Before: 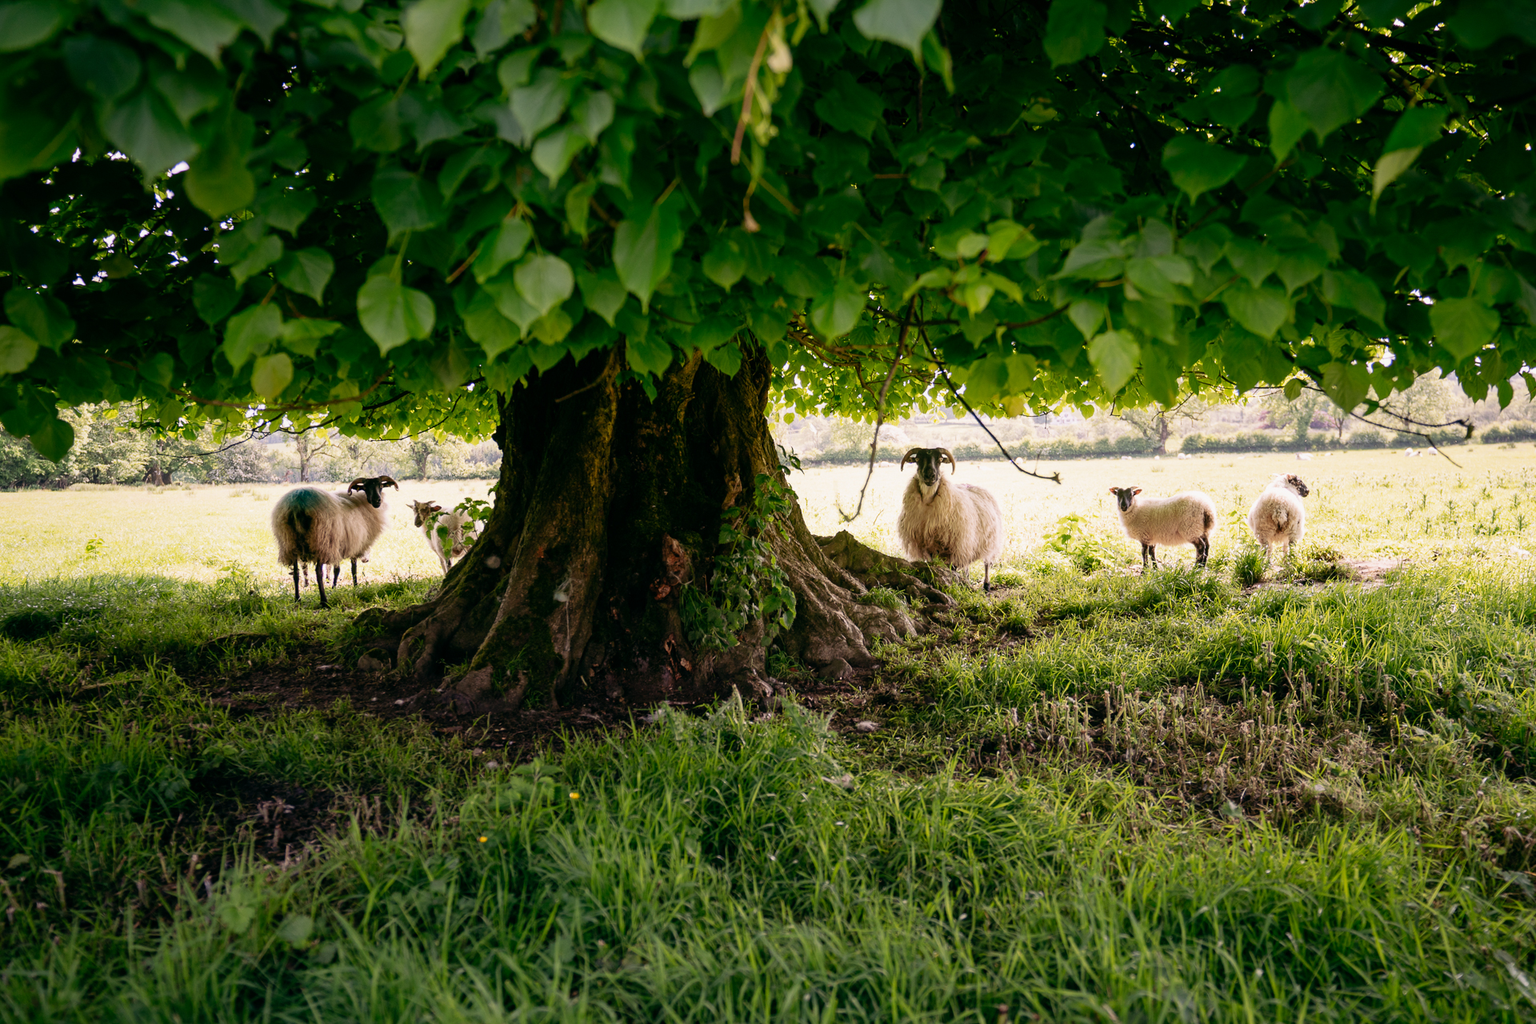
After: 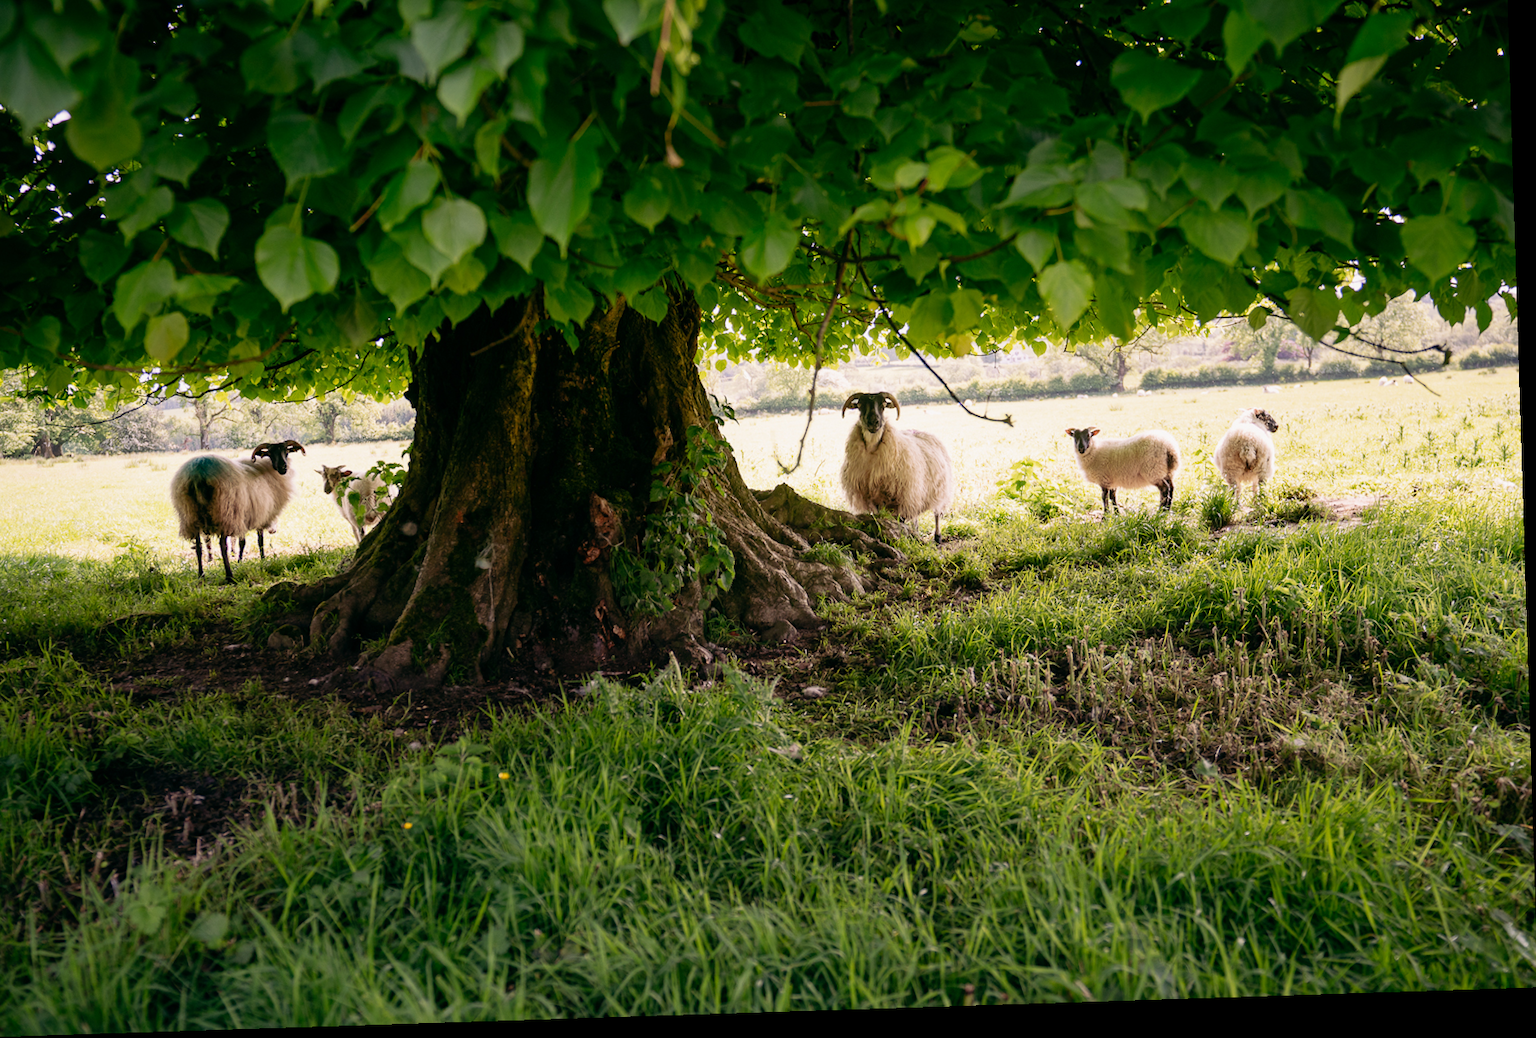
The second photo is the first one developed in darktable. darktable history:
rotate and perspective: rotation -1.77°, lens shift (horizontal) 0.004, automatic cropping off
crop and rotate: left 8.262%, top 9.226%
